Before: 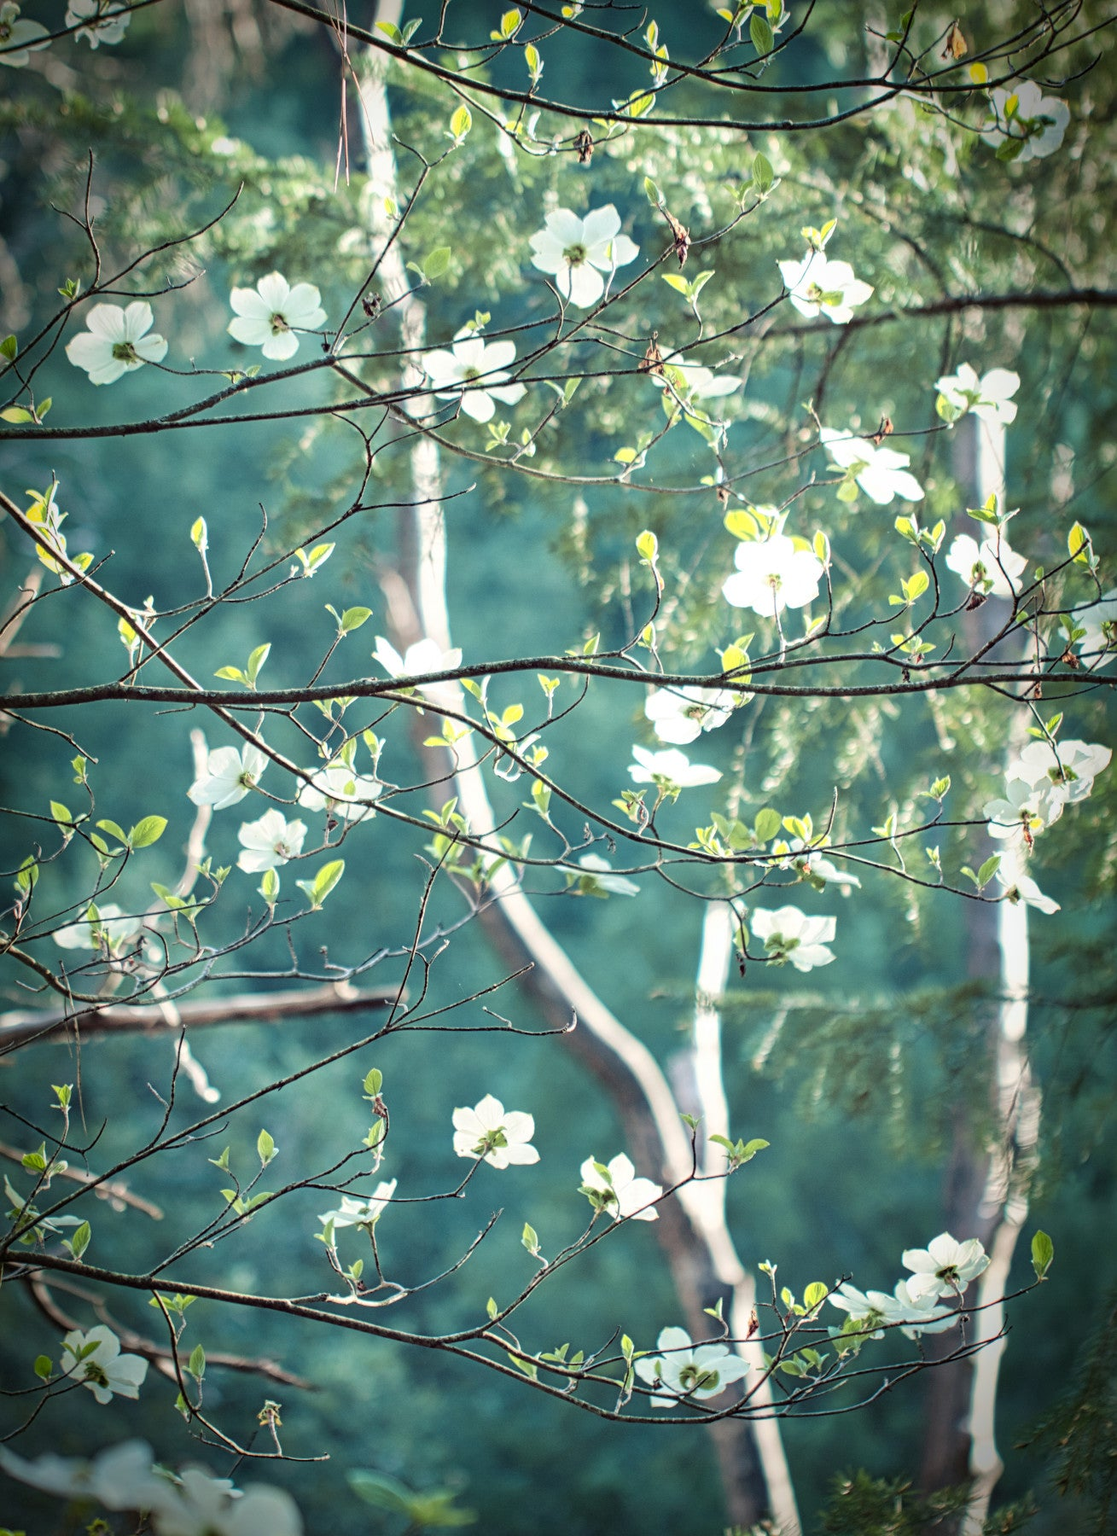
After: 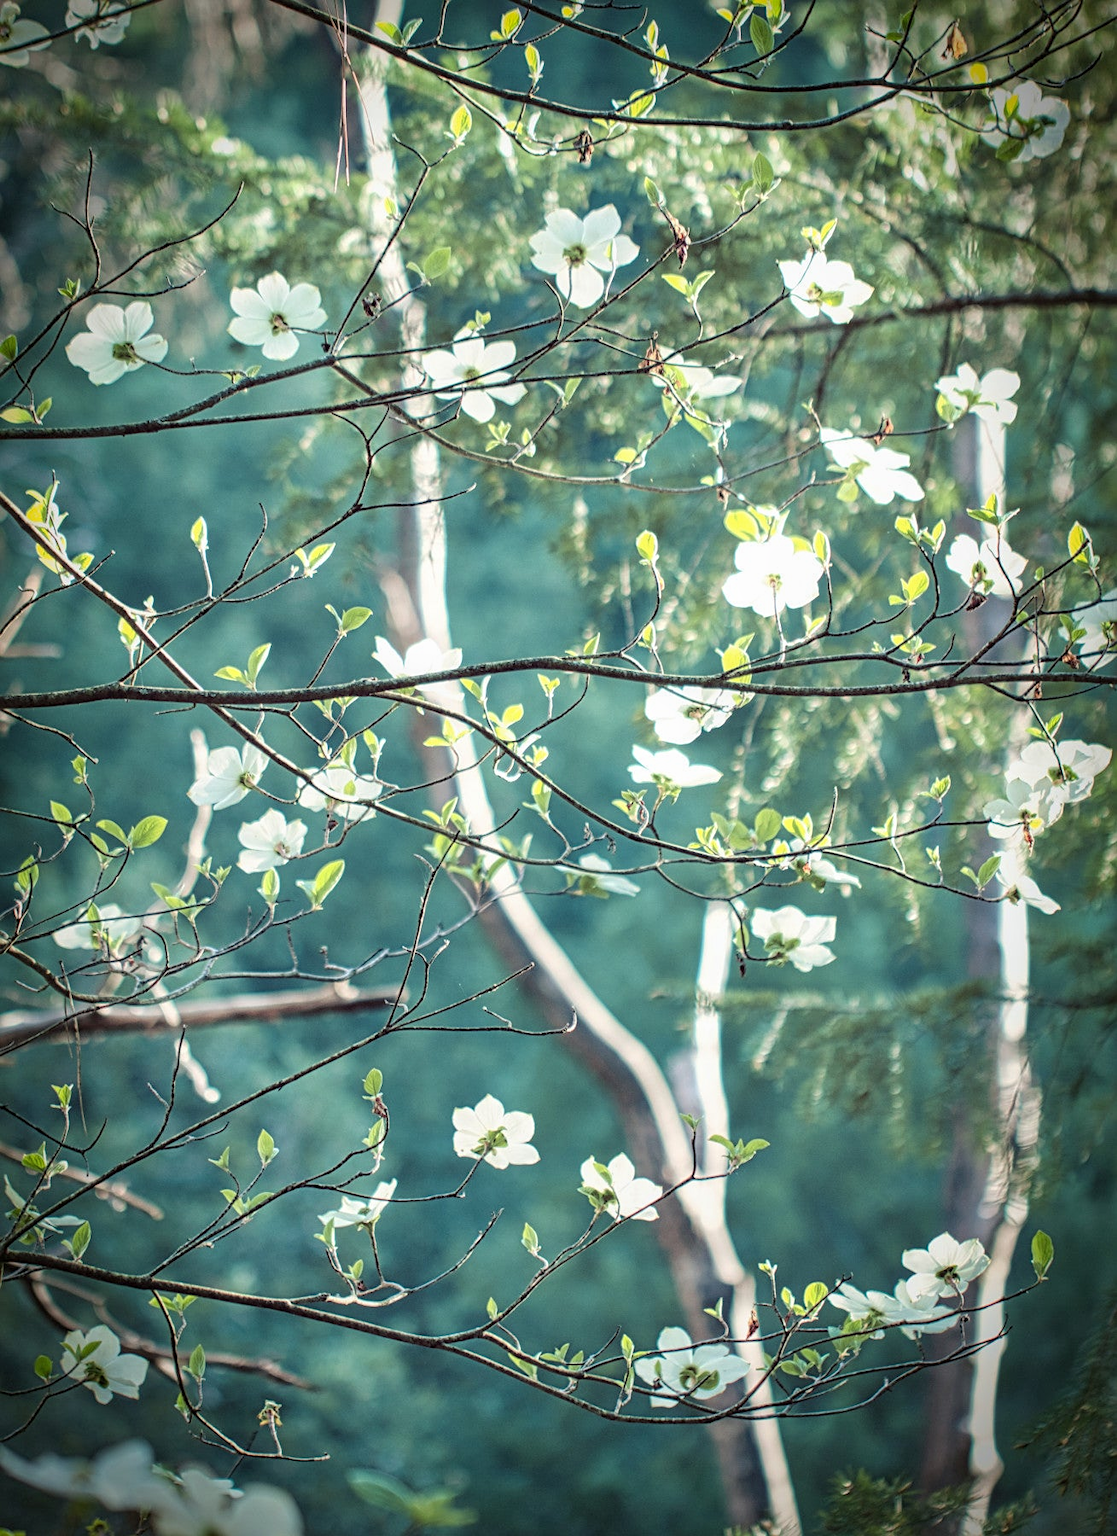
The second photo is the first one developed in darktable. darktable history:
local contrast: detail 110%
sharpen: amount 0.2
